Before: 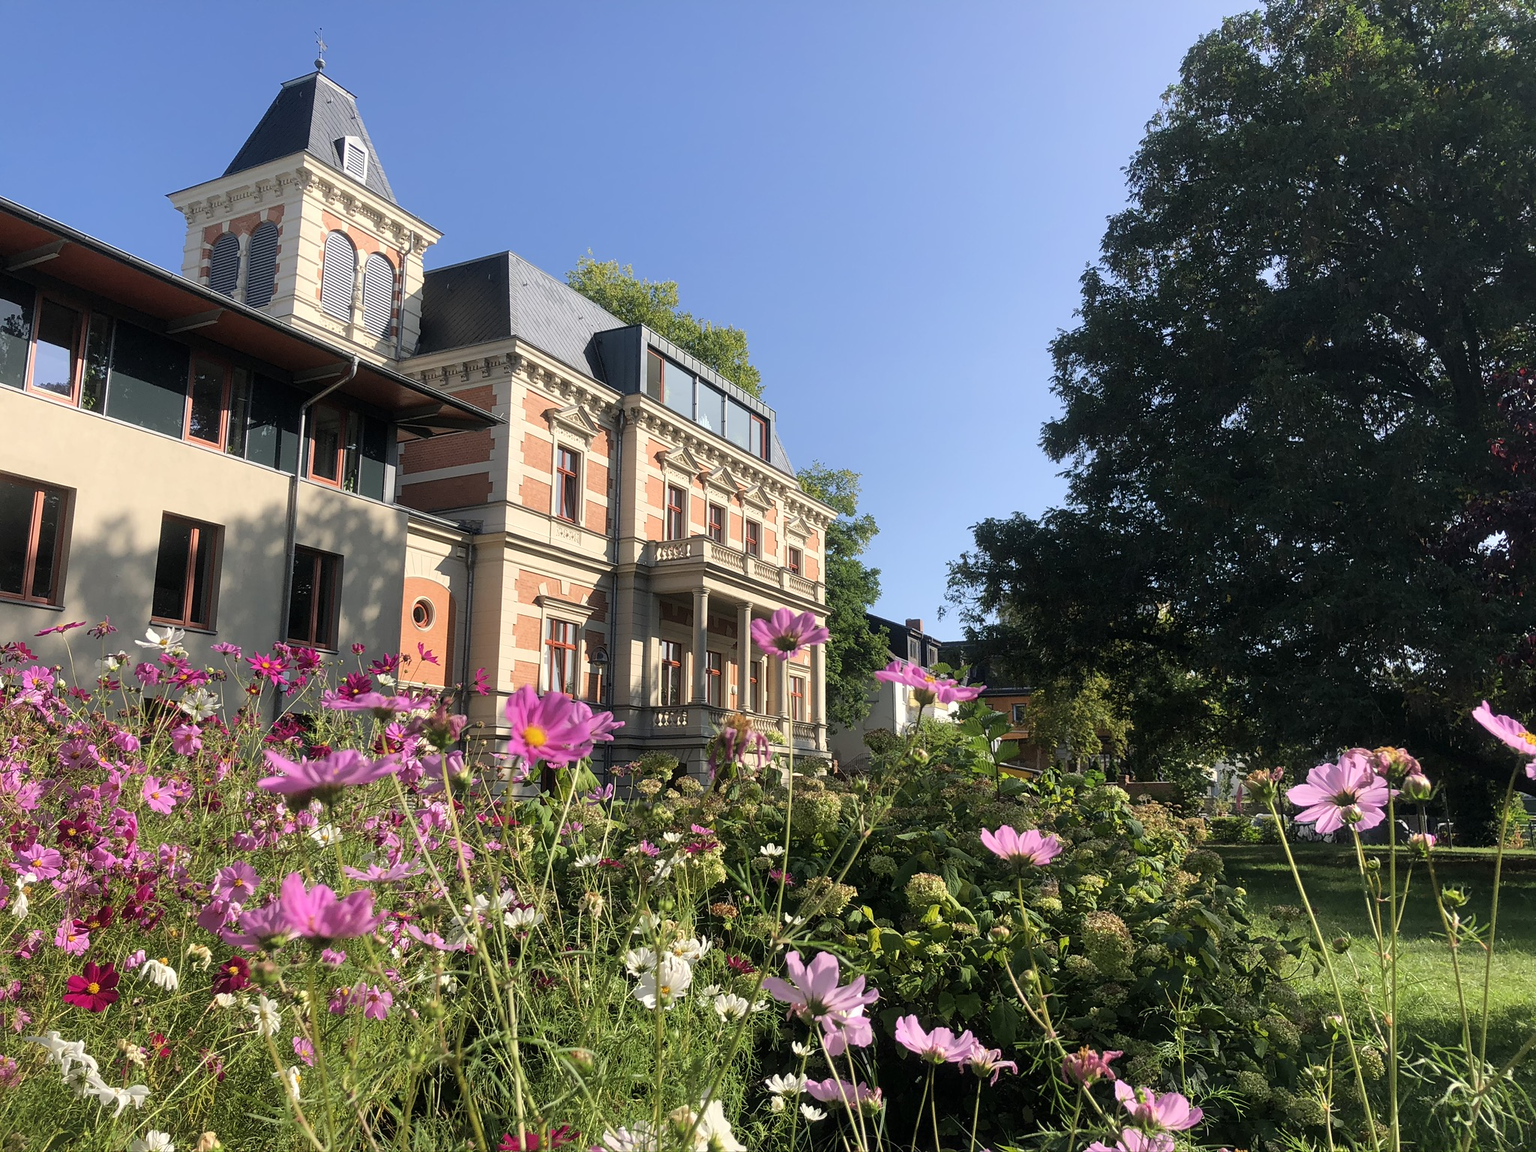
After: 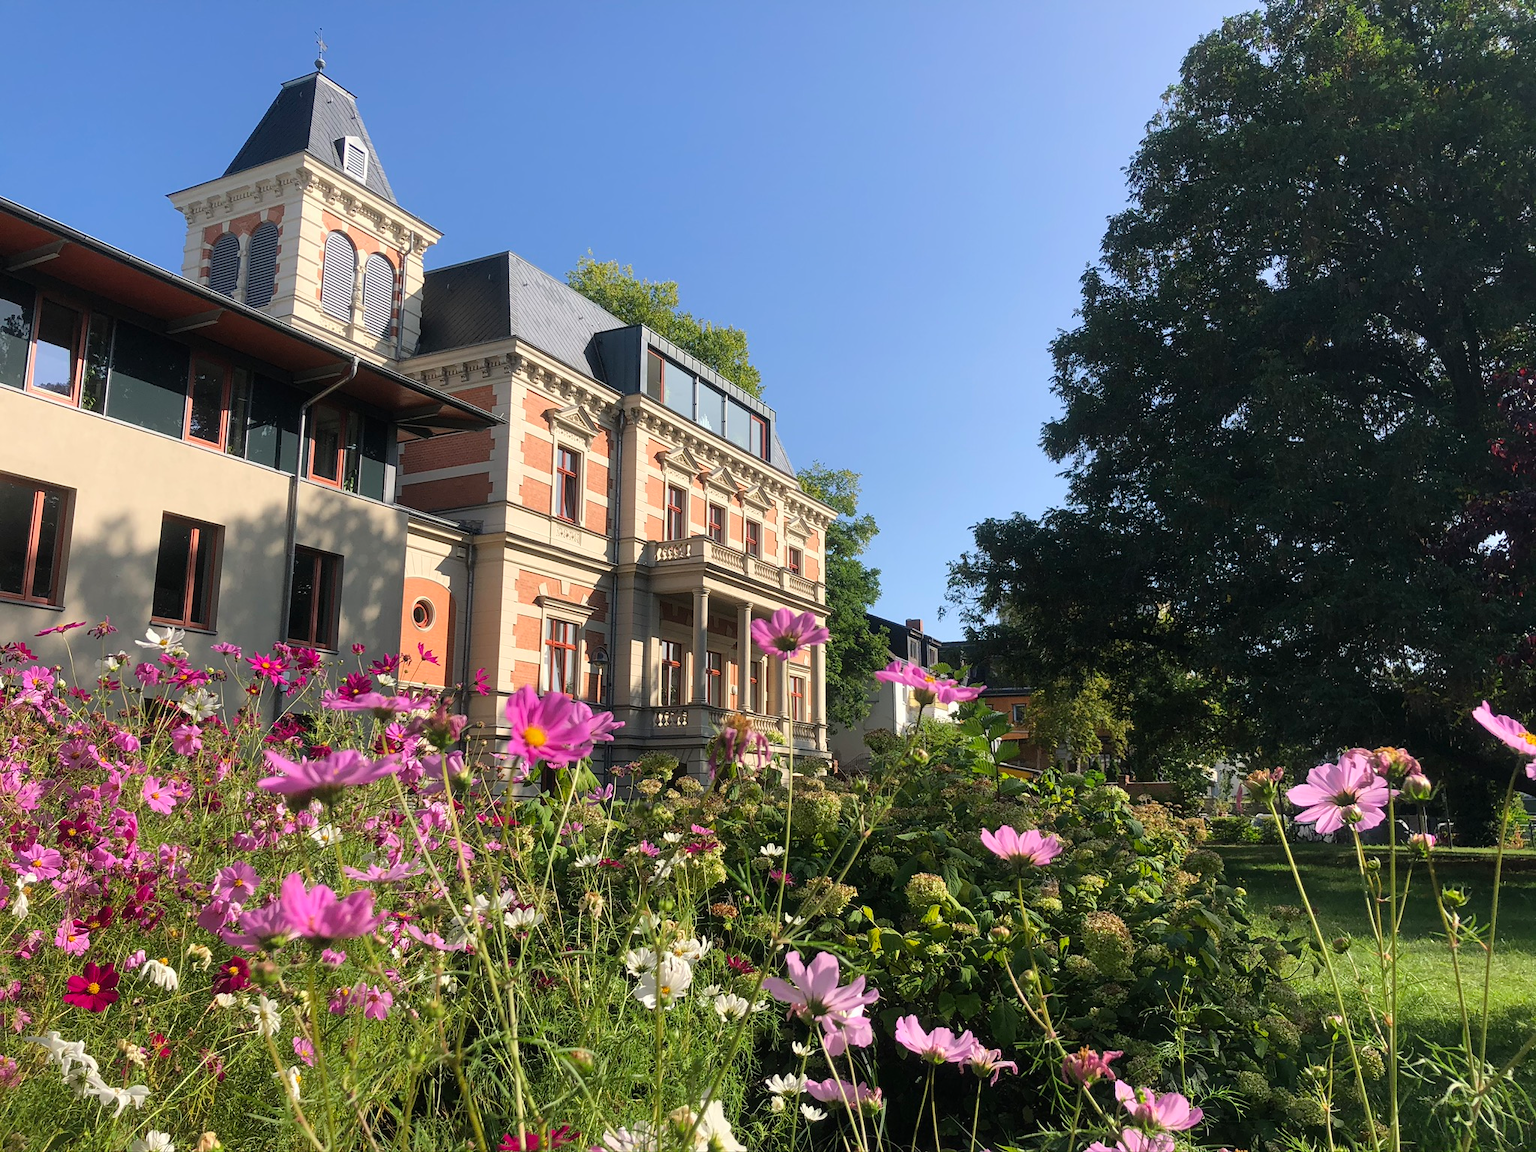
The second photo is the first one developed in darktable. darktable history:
contrast brightness saturation: contrast -0.02, brightness -0.01, saturation 0.03
tone equalizer: on, module defaults
